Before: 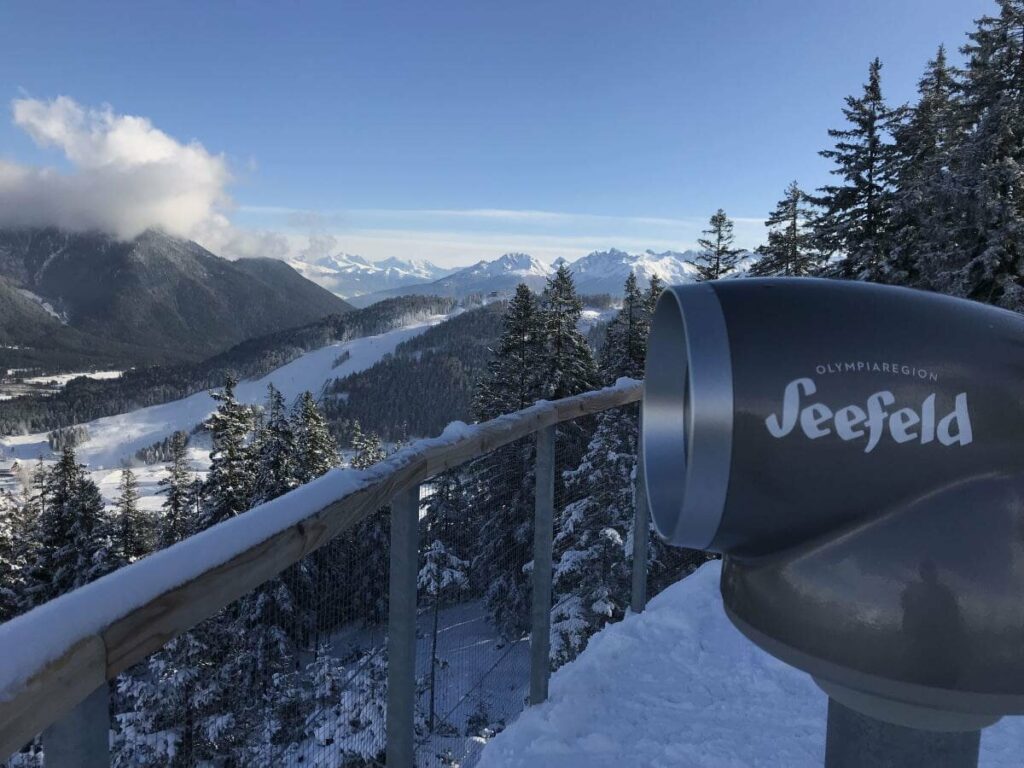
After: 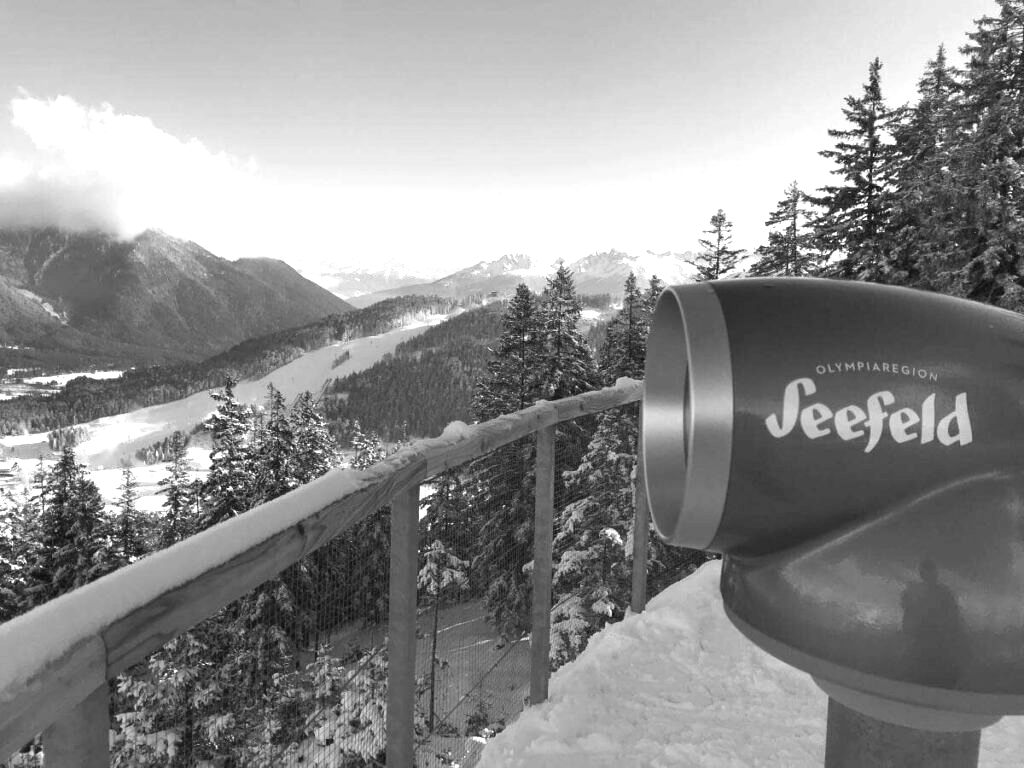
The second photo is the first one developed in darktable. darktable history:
monochrome: a 32, b 64, size 2.3
exposure: black level correction 0, exposure 1.45 EV, compensate exposure bias true, compensate highlight preservation false
